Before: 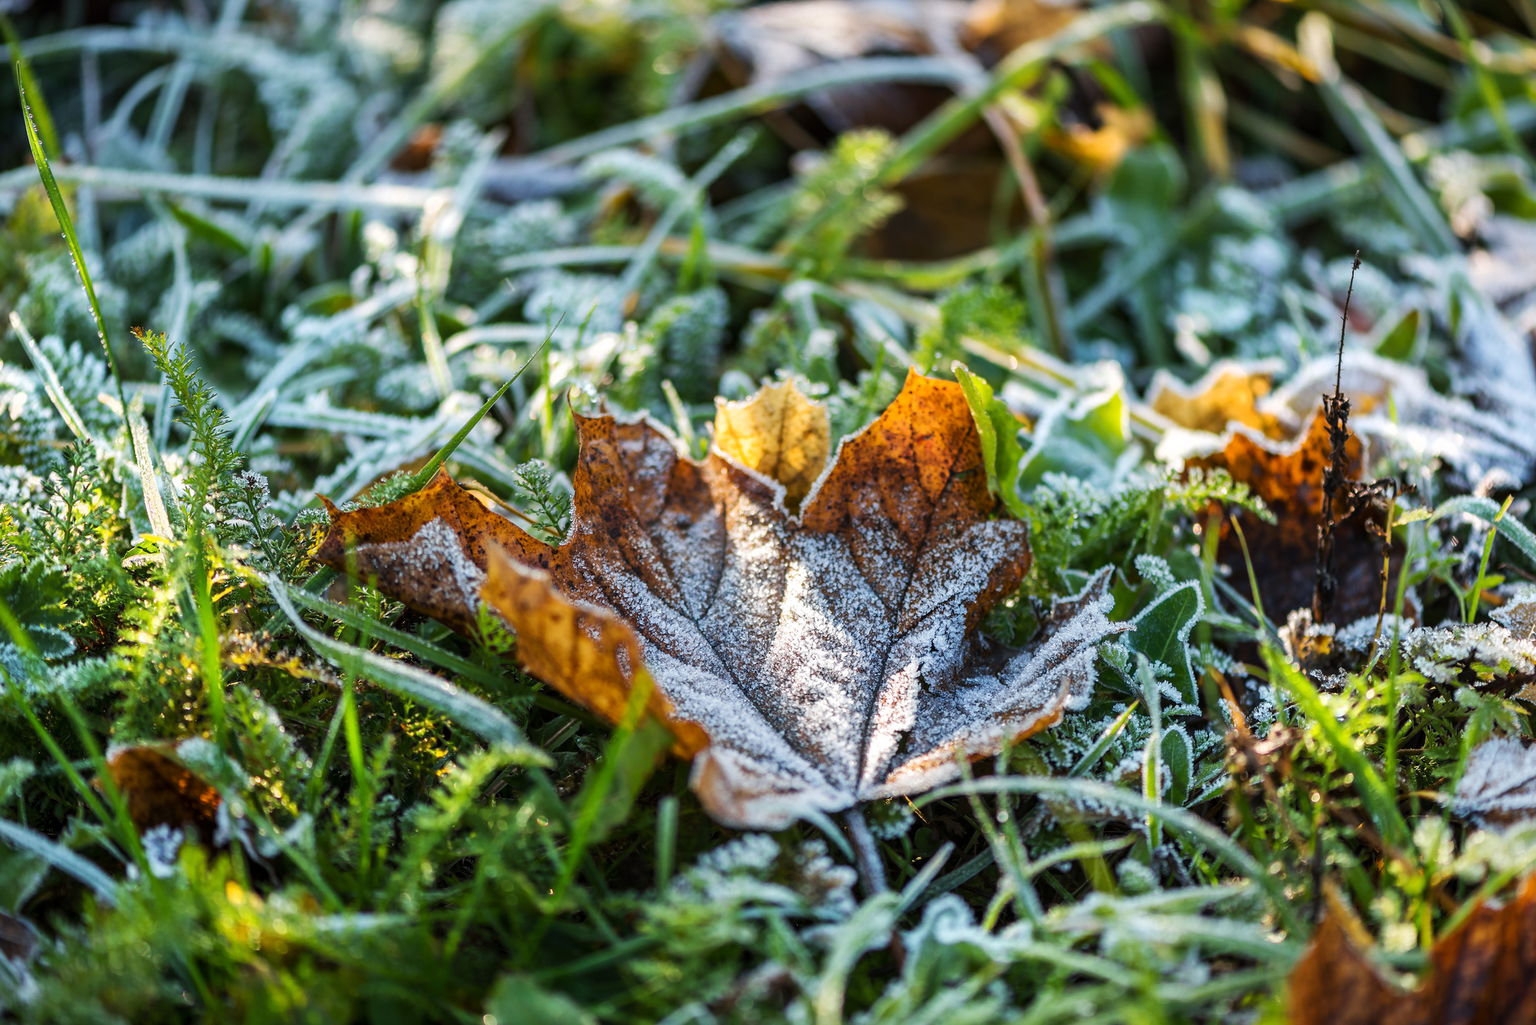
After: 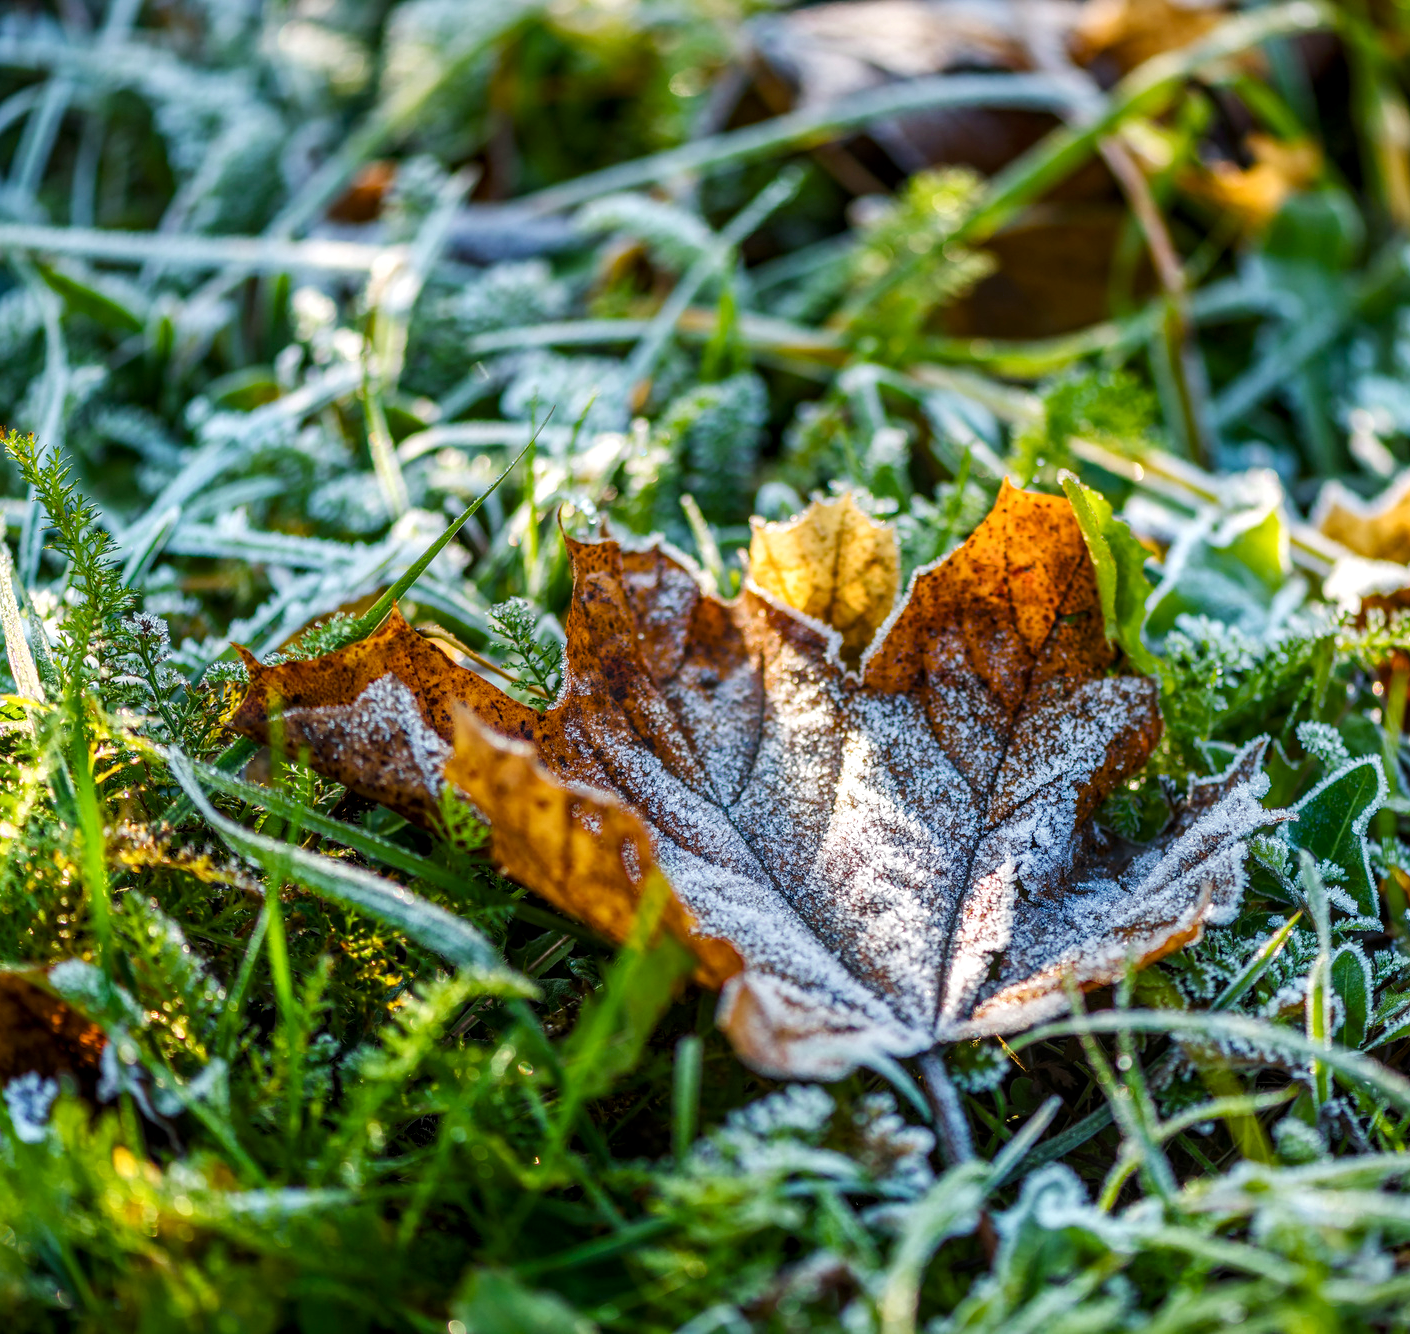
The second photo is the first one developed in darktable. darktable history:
crop and rotate: left 9.07%, right 20.395%
color balance rgb: perceptual saturation grading › global saturation 20%, perceptual saturation grading › highlights -25.637%, perceptual saturation grading › shadows 24.214%, global vibrance 20%
local contrast: on, module defaults
